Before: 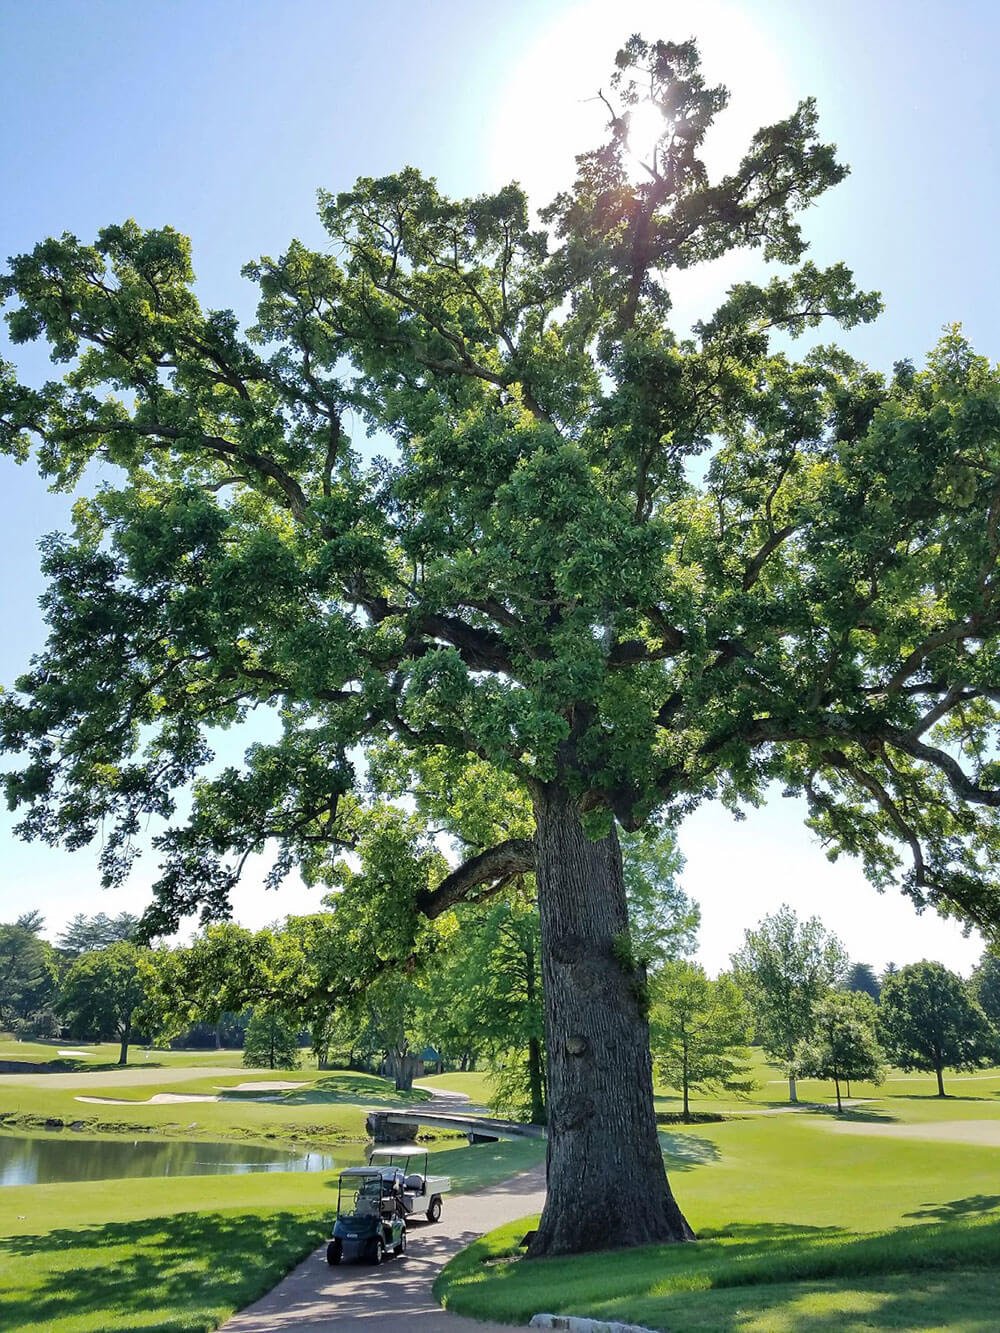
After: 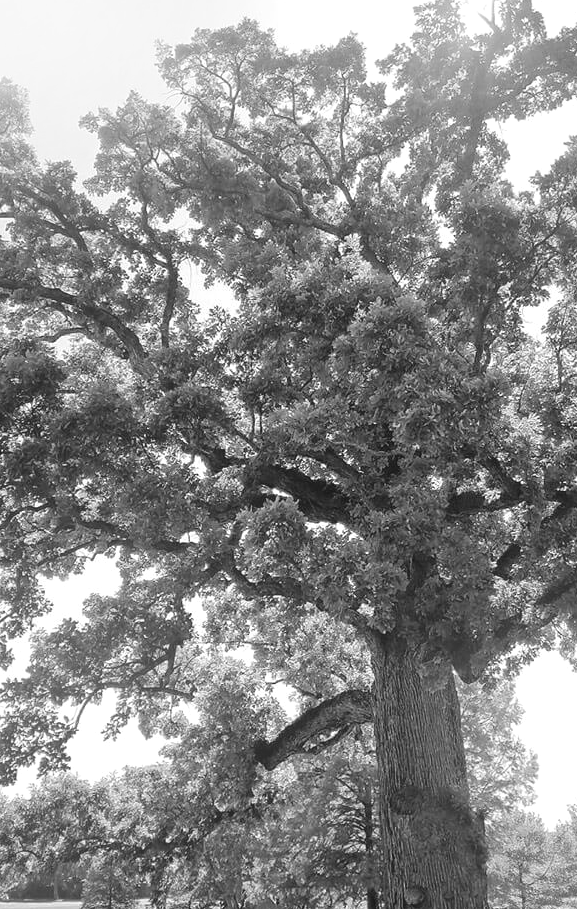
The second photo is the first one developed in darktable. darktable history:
crop: left 16.202%, top 11.208%, right 26.045%, bottom 20.557%
monochrome: on, module defaults
exposure: exposure 0.2 EV, compensate highlight preservation false
bloom: on, module defaults
